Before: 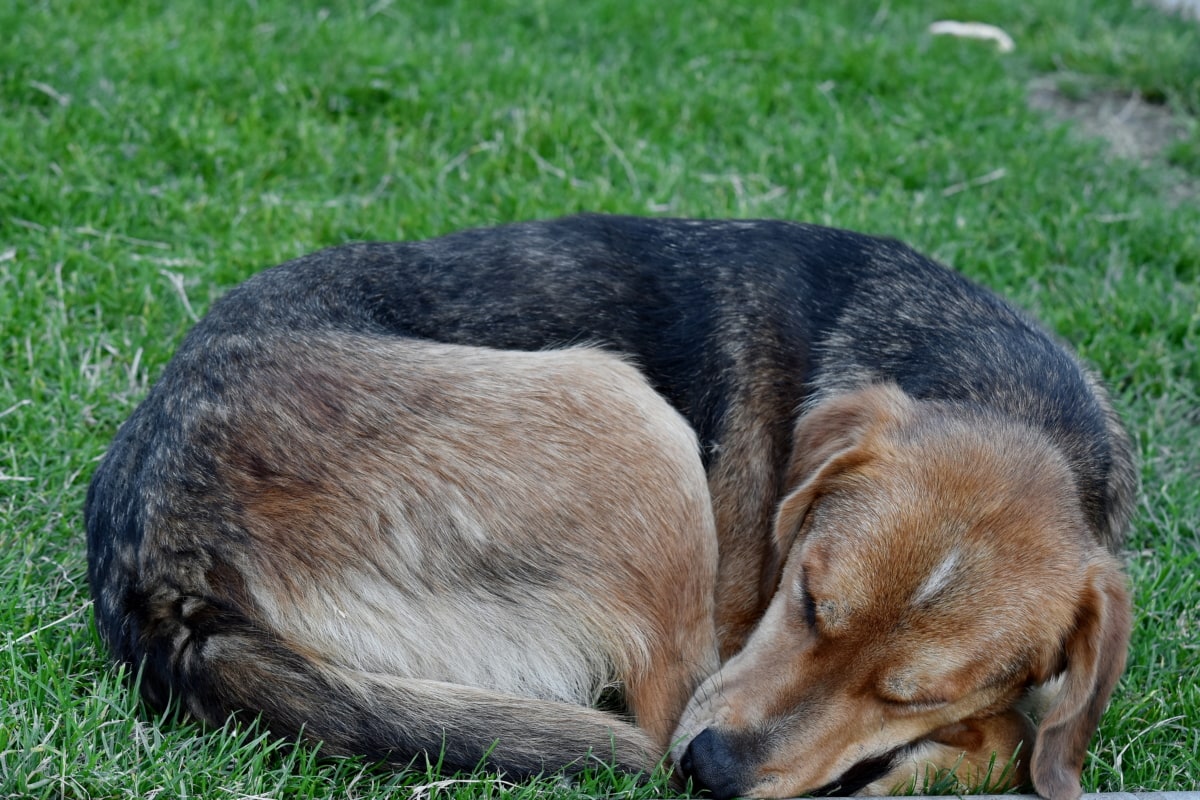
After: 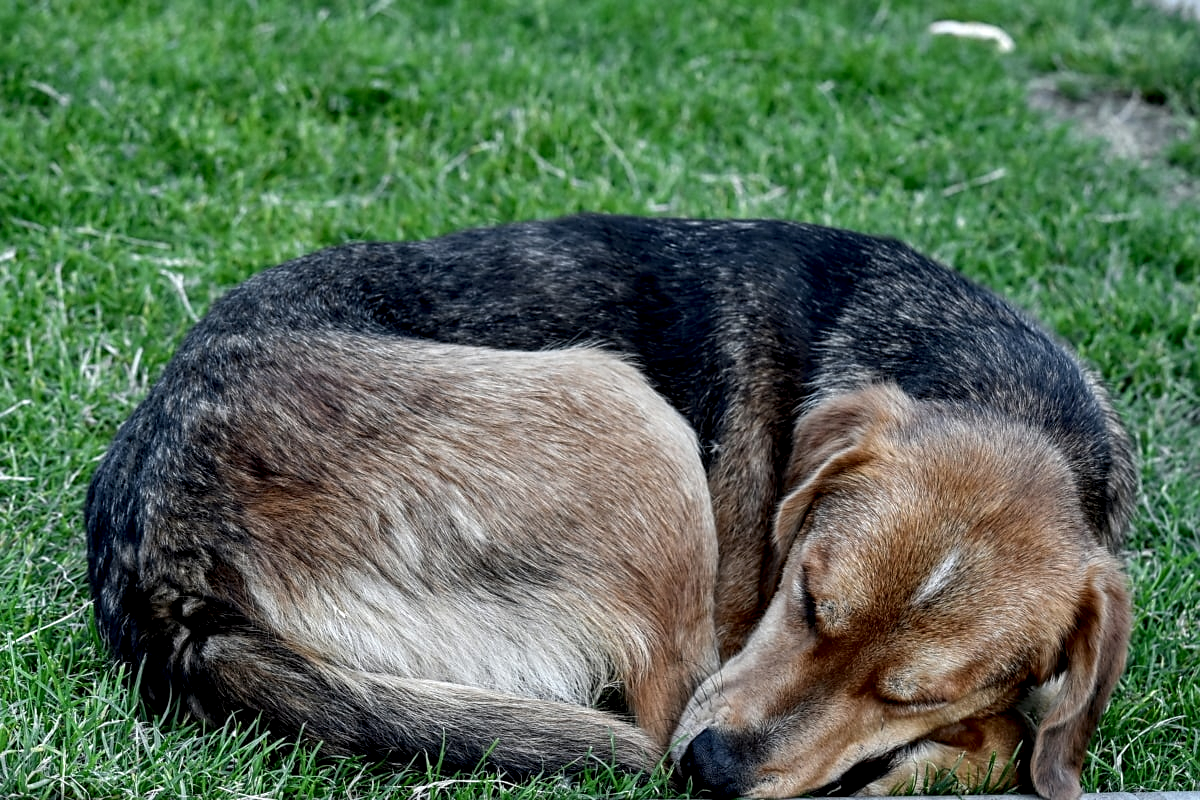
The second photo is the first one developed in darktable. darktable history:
sharpen: radius 1.864, amount 0.398, threshold 1.271
local contrast: highlights 60%, shadows 60%, detail 160%
